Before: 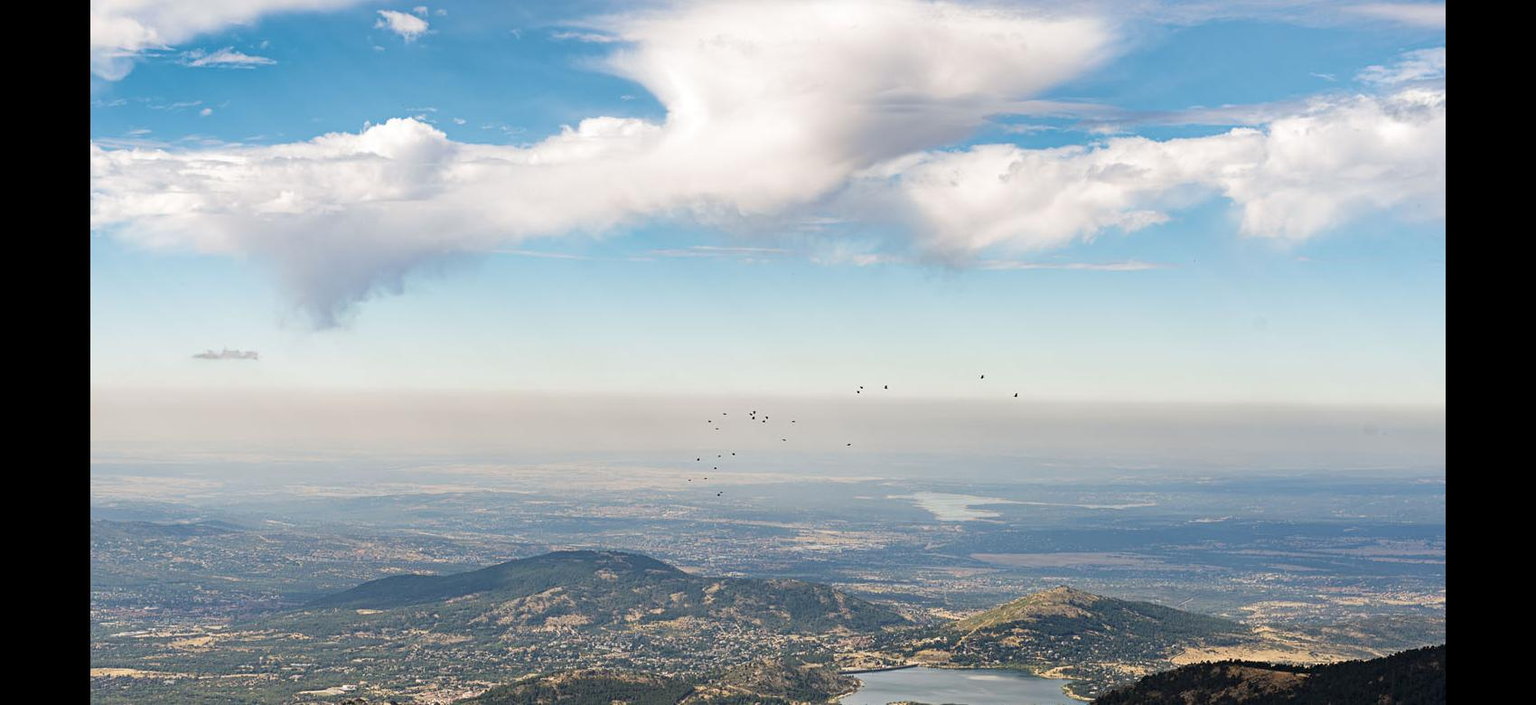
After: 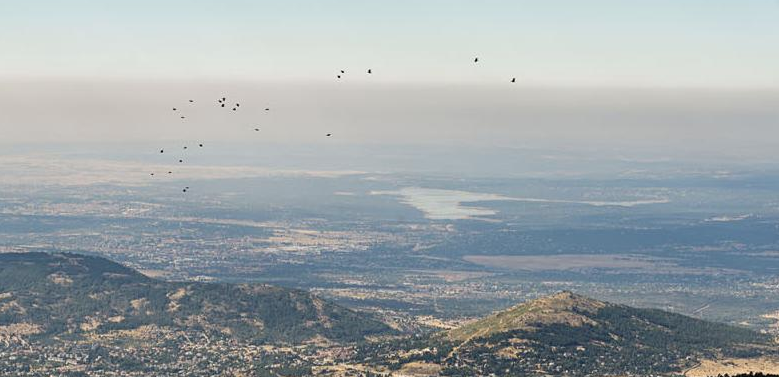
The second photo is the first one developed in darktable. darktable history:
crop: left 35.976%, top 45.819%, right 18.162%, bottom 5.807%
contrast brightness saturation: saturation -0.1
